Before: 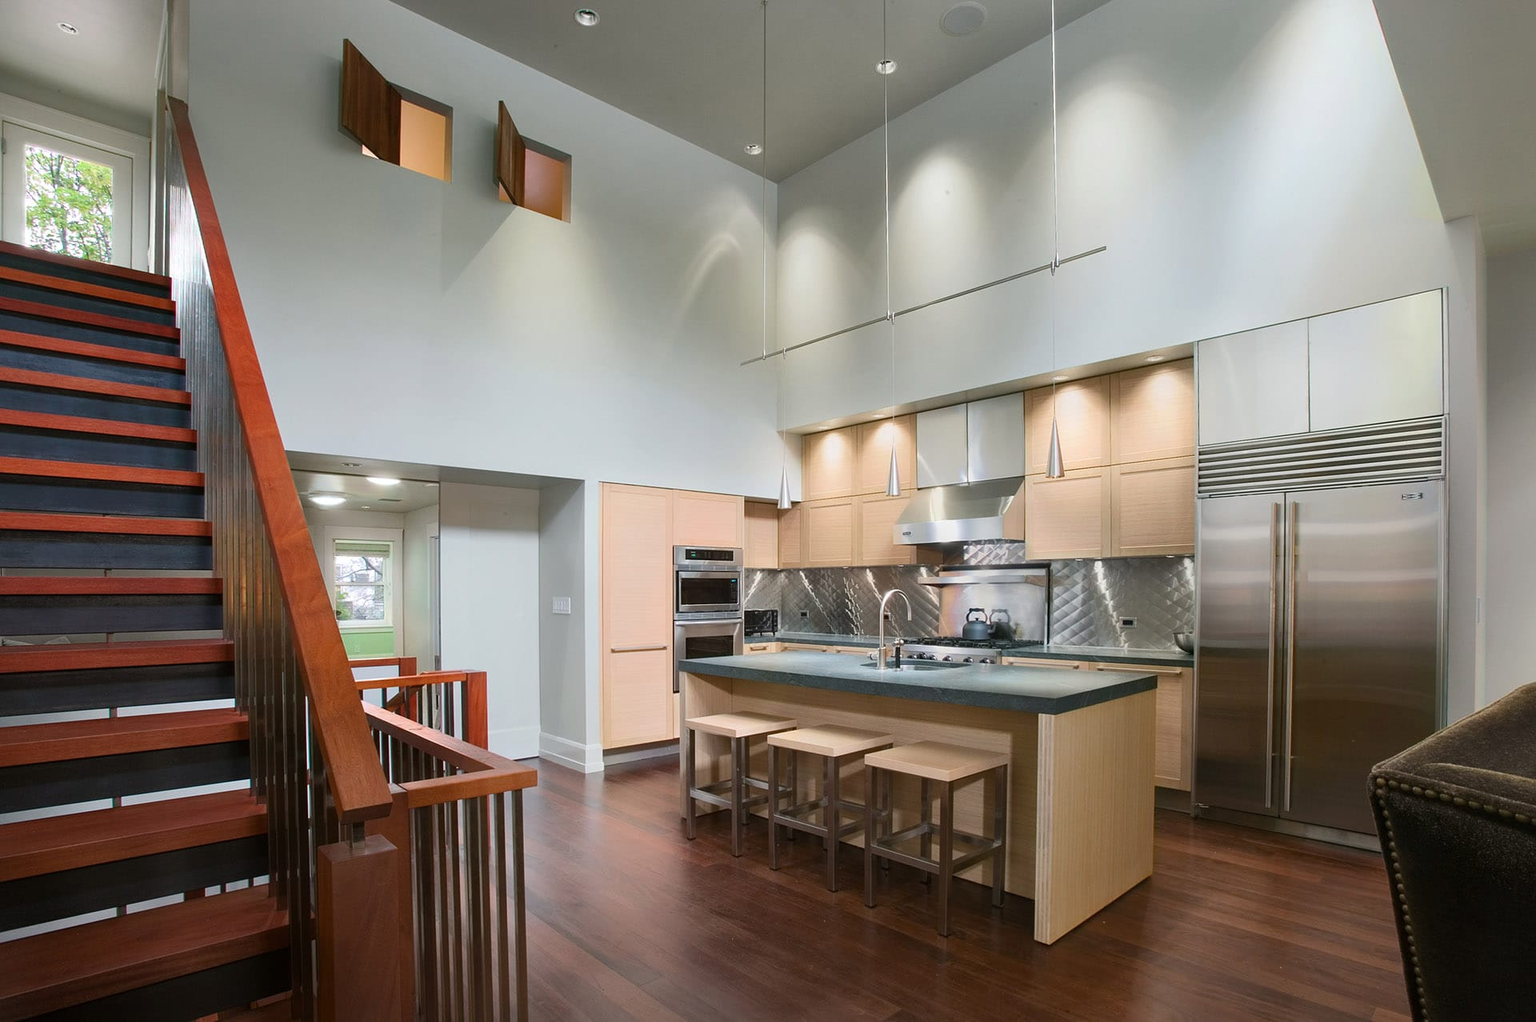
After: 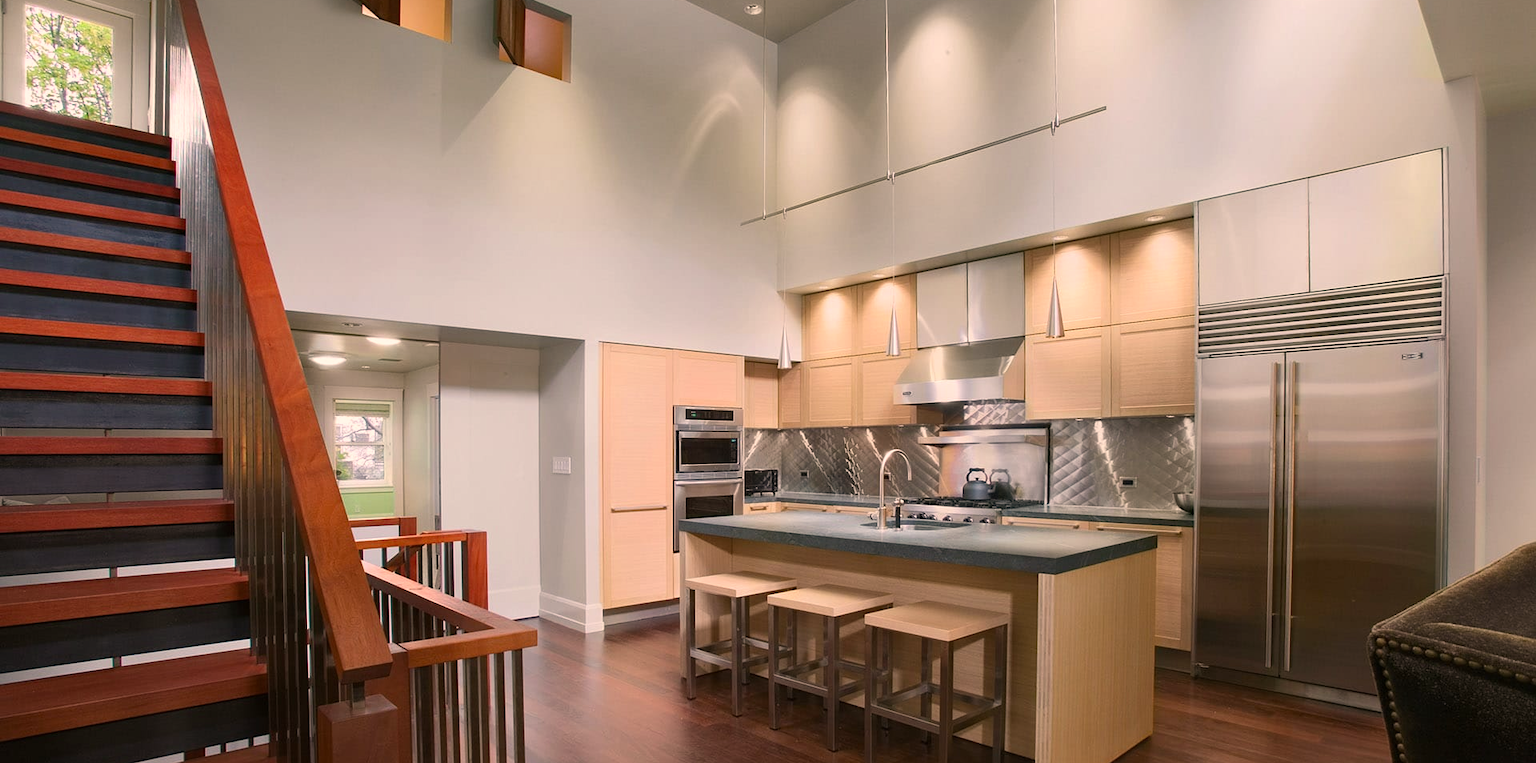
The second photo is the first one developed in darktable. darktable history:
crop: top 13.744%, bottom 11.499%
color correction: highlights a* 11.78, highlights b* 12.34
